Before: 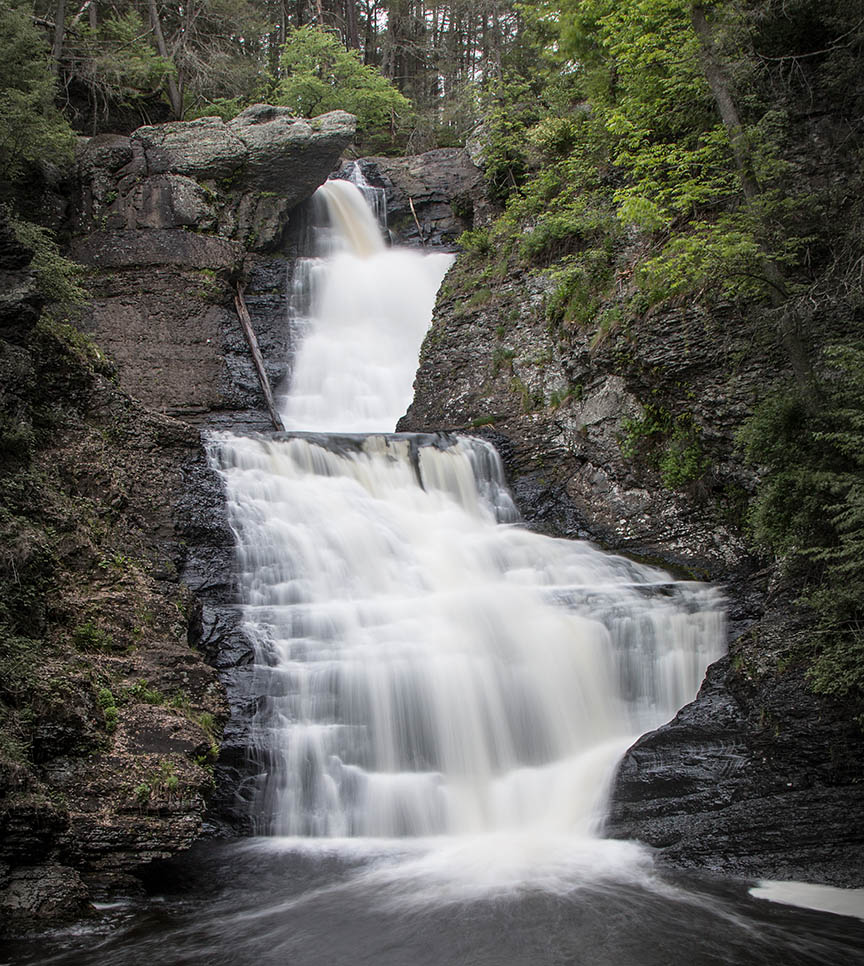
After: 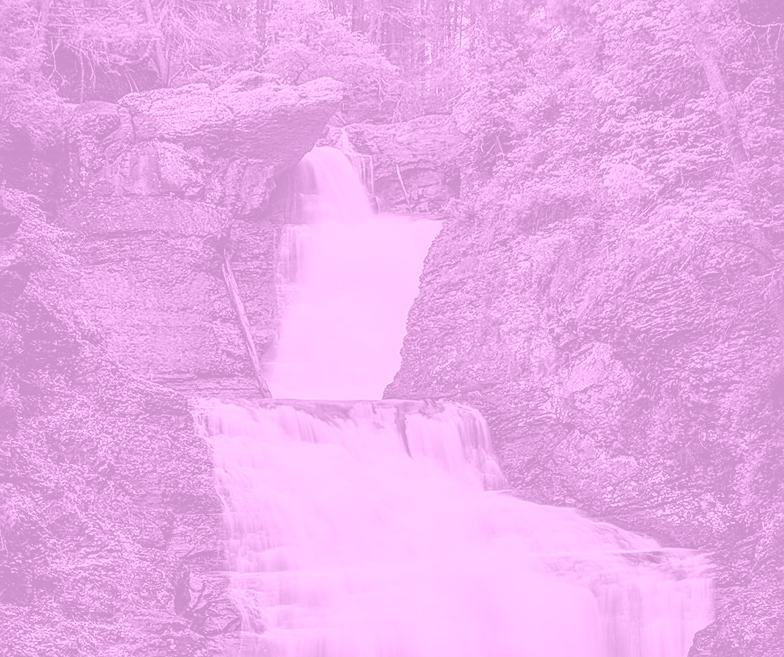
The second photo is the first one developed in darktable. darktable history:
color balance rgb: perceptual saturation grading › global saturation 35%, perceptual saturation grading › highlights -30%, perceptual saturation grading › shadows 35%, perceptual brilliance grading › global brilliance 3%, perceptual brilliance grading › highlights -3%, perceptual brilliance grading › shadows 3%
exposure: black level correction 0, exposure 0.6 EV, compensate exposure bias true, compensate highlight preservation false
colorize: hue 331.2°, saturation 75%, source mix 30.28%, lightness 70.52%, version 1
sharpen: on, module defaults
crop: left 1.509%, top 3.452%, right 7.696%, bottom 28.452%
shadows and highlights: white point adjustment -3.64, highlights -63.34, highlights color adjustment 42%, soften with gaussian
levels: levels [0.016, 0.484, 0.953]
local contrast: on, module defaults
